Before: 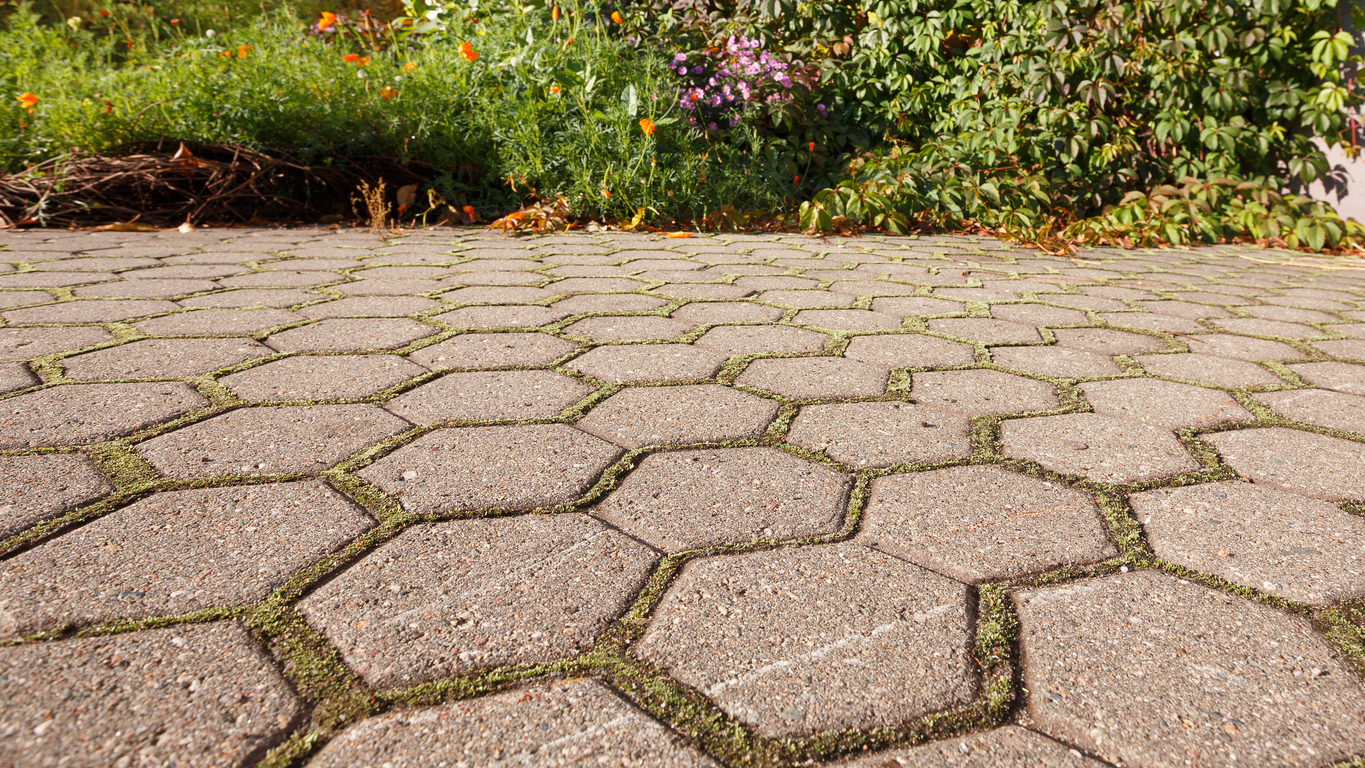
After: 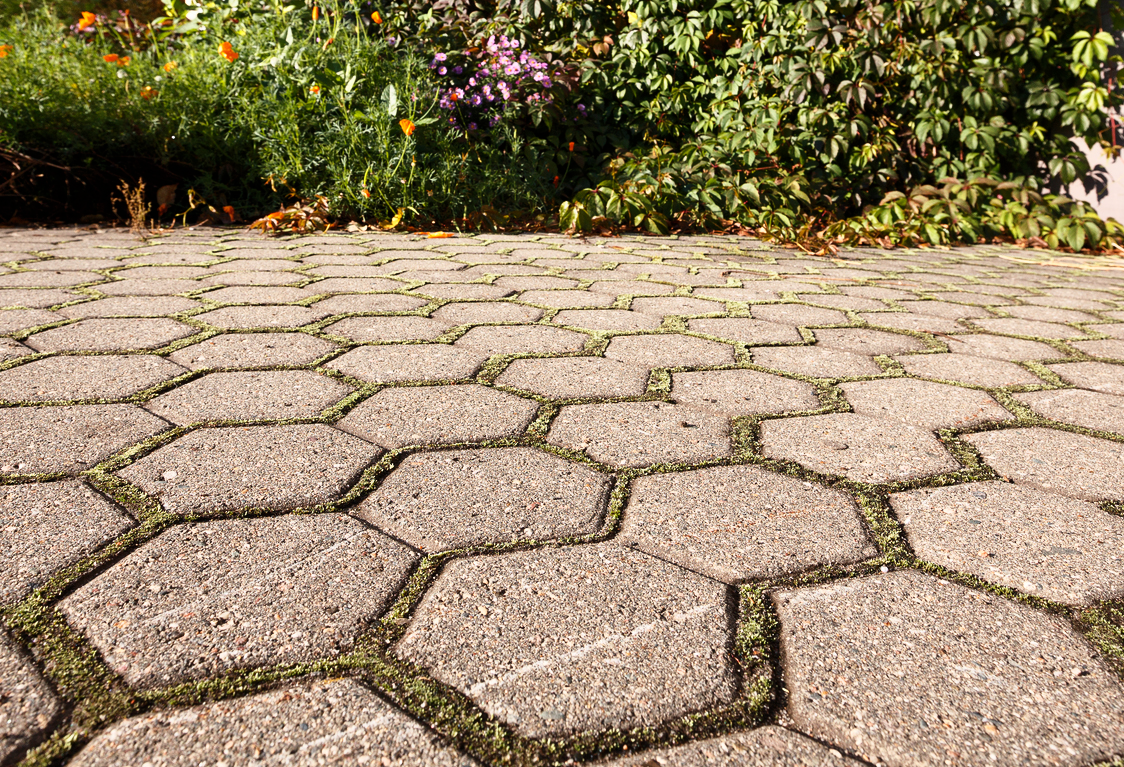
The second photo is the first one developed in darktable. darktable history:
tone curve: curves: ch0 [(0, 0) (0.042, 0.01) (0.223, 0.123) (0.59, 0.574) (0.802, 0.868) (1, 1)]
crop: left 17.583%, bottom 0.033%
